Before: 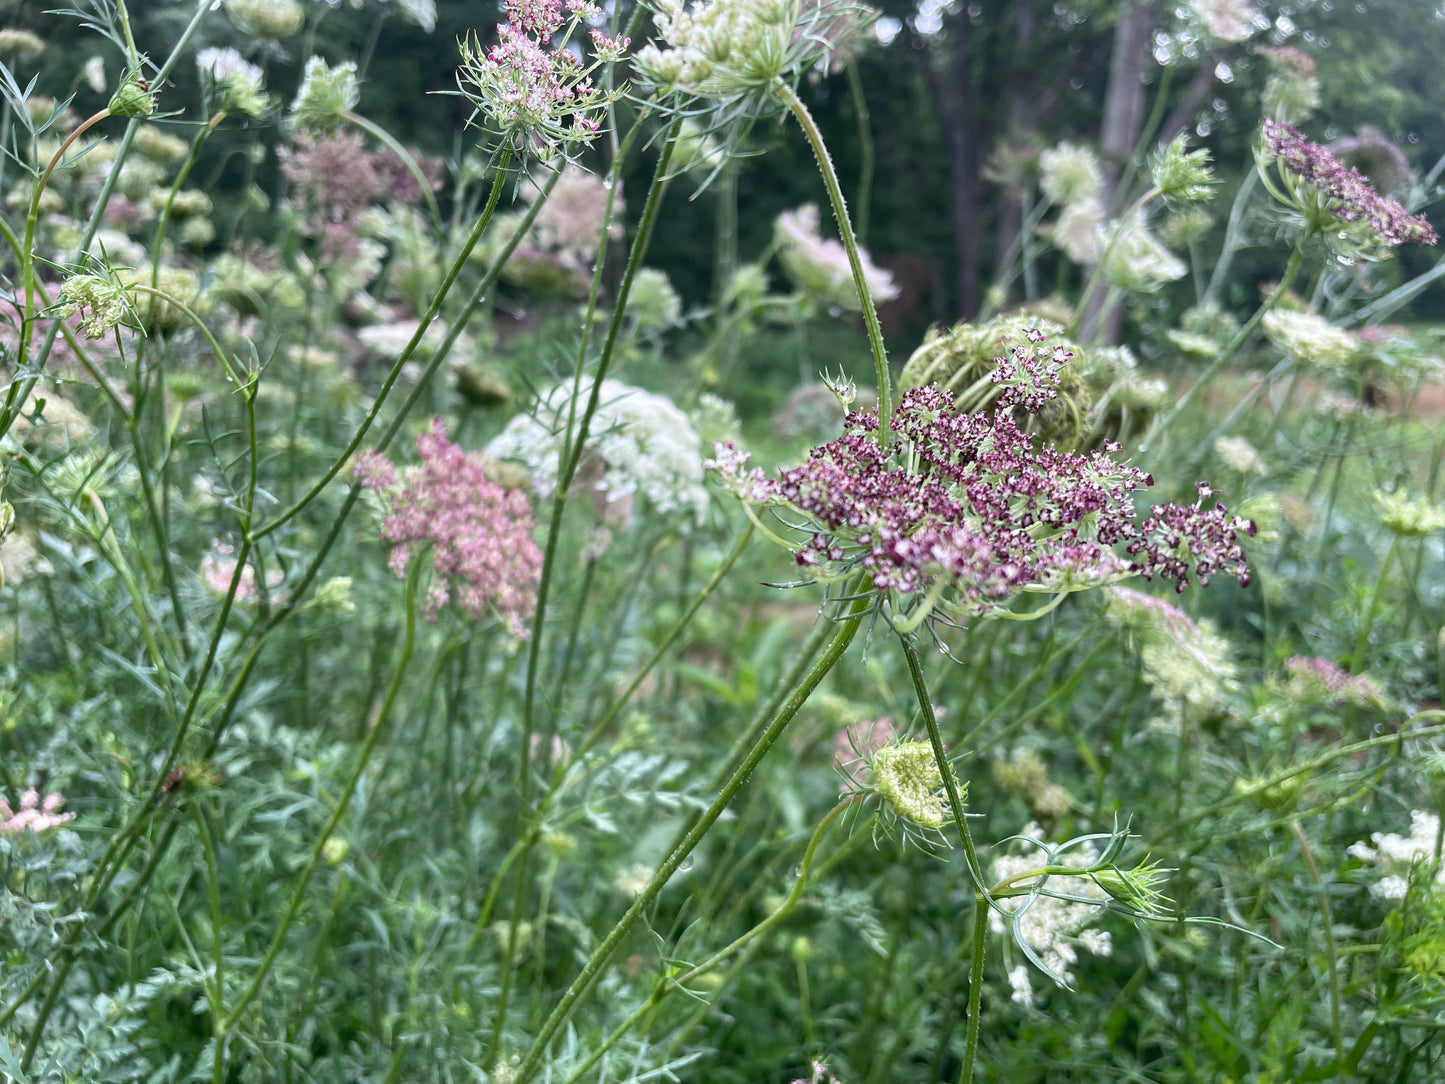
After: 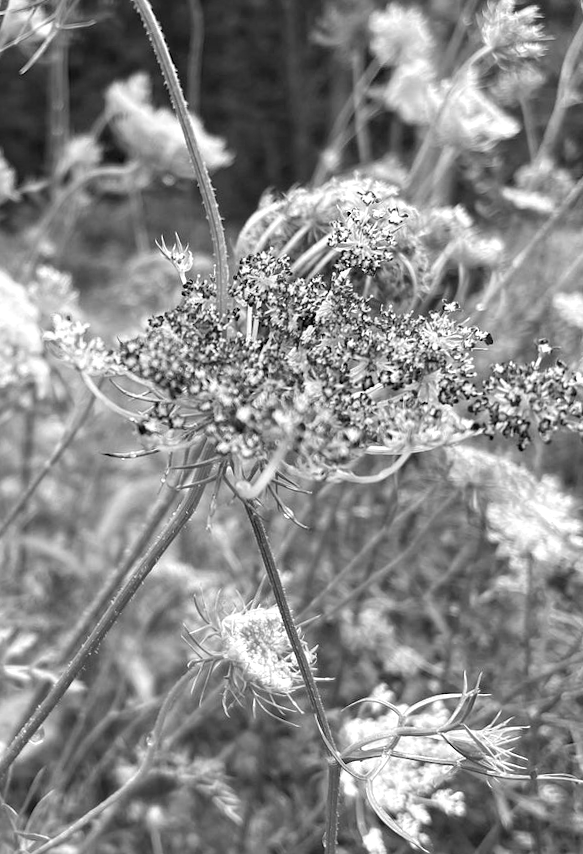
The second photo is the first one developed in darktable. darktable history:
exposure: black level correction 0.001, exposure 0.5 EV, compensate exposure bias true, compensate highlight preservation false
haze removal: compatibility mode true, adaptive false
rotate and perspective: rotation -1.75°, automatic cropping off
crop: left 45.721%, top 13.393%, right 14.118%, bottom 10.01%
local contrast: mode bilateral grid, contrast 10, coarseness 25, detail 115%, midtone range 0.2
monochrome: a -71.75, b 75.82
